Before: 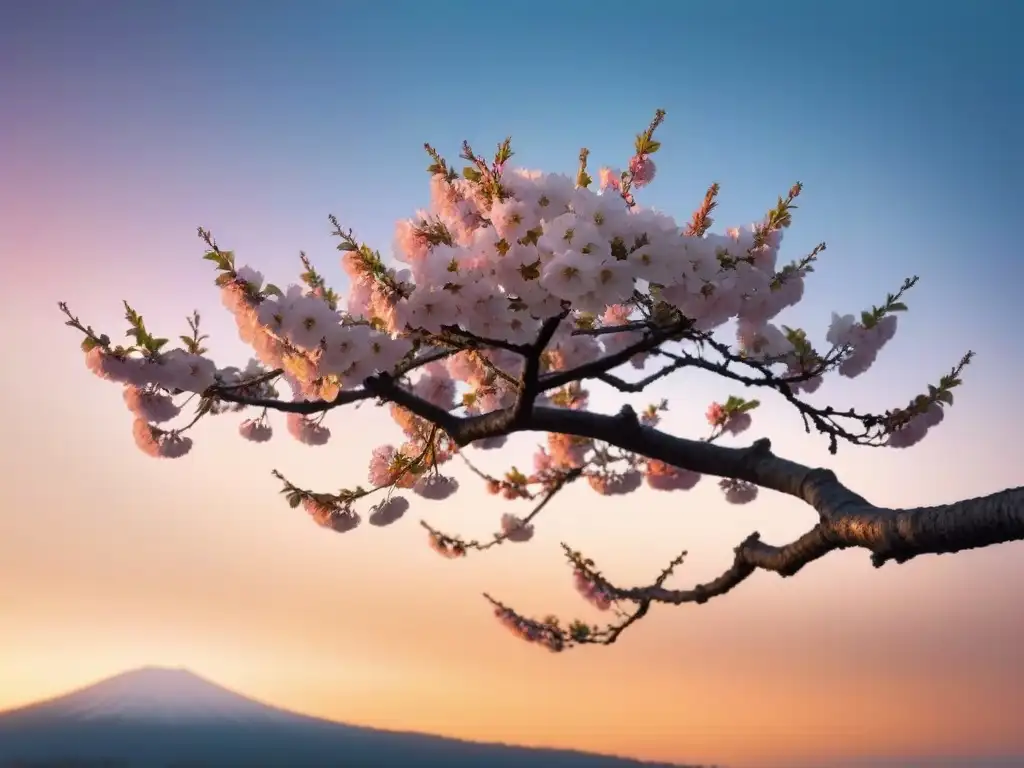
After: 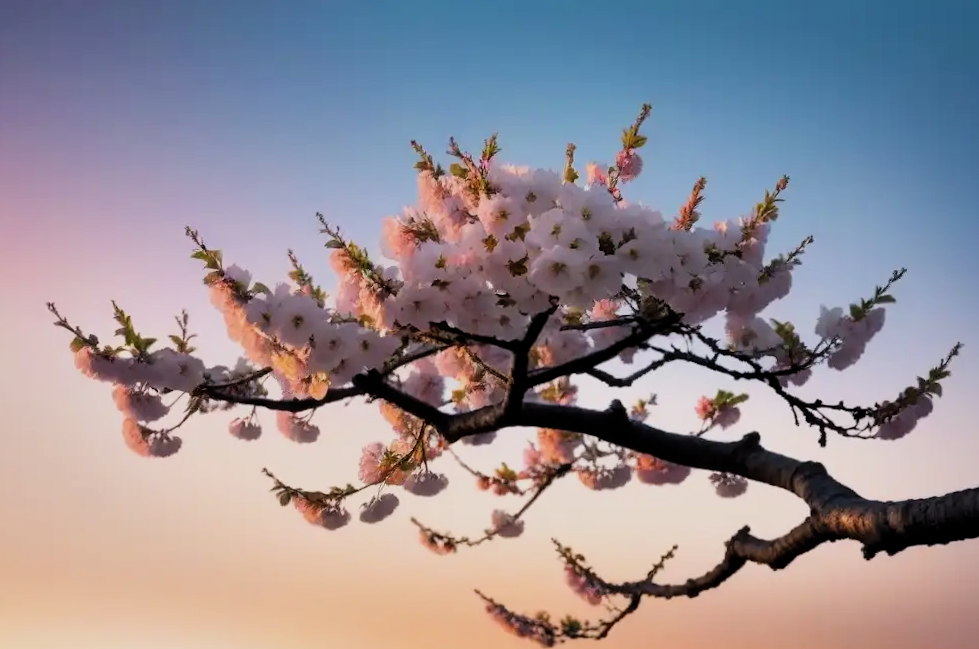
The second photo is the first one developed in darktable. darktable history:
crop and rotate: angle 0.565°, left 0.438%, right 2.681%, bottom 14.292%
exposure: exposure -0.054 EV, compensate highlight preservation false
filmic rgb: middle gray luminance 9.43%, black relative exposure -10.58 EV, white relative exposure 3.43 EV, threshold 2.99 EV, target black luminance 0%, hardness 5.94, latitude 59.64%, contrast 1.092, highlights saturation mix 4.38%, shadows ↔ highlights balance 29.11%, enable highlight reconstruction true
